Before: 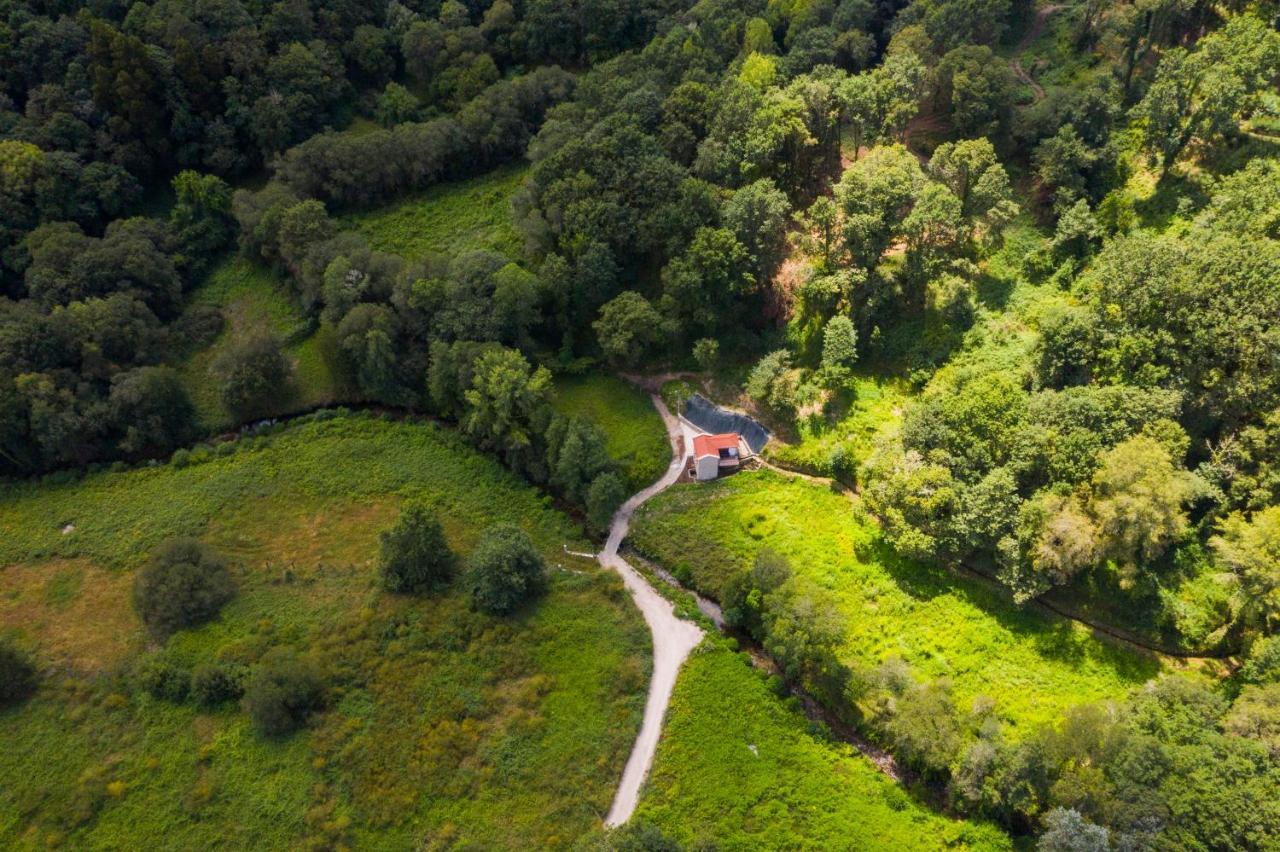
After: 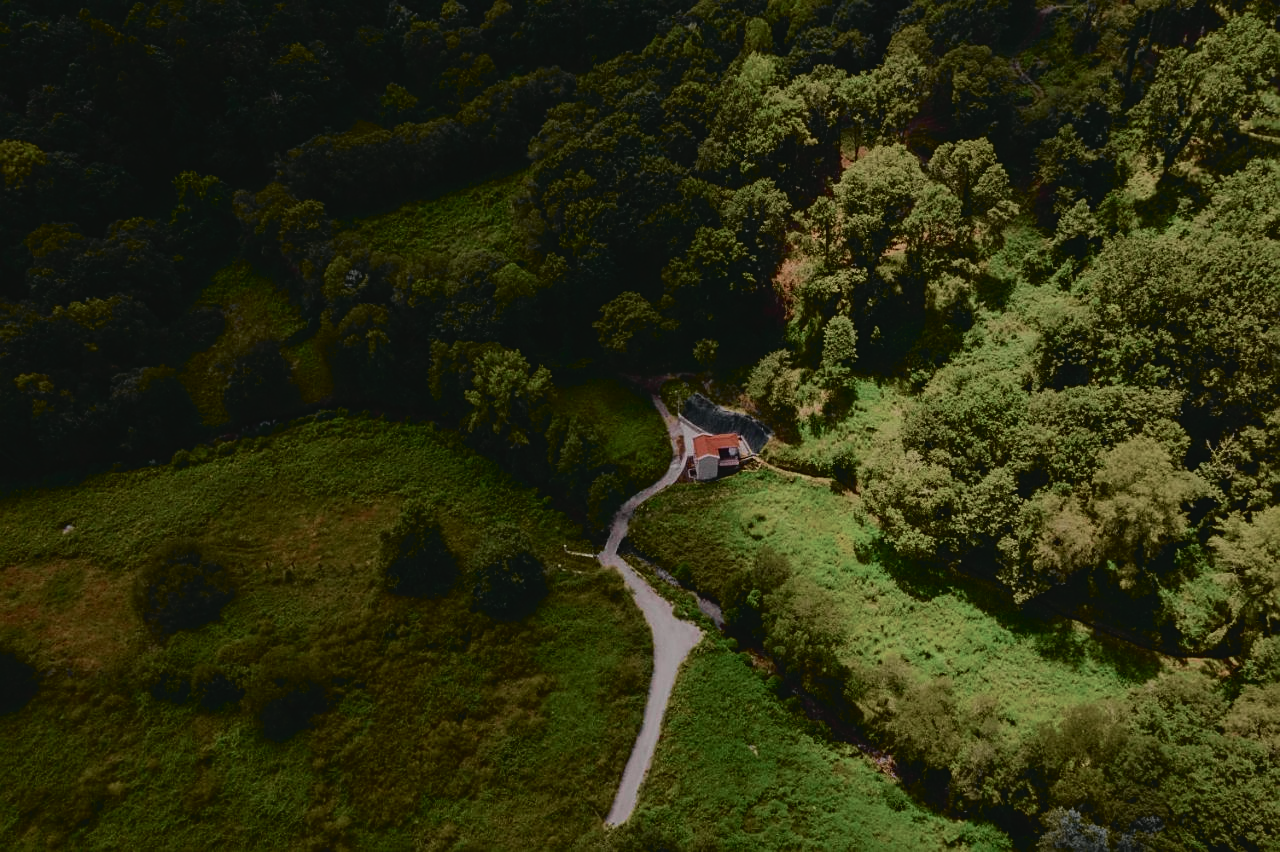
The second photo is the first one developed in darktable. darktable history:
tone curve: curves: ch0 [(0, 0.039) (0.113, 0.081) (0.204, 0.204) (0.498, 0.608) (0.709, 0.819) (0.984, 0.961)]; ch1 [(0, 0) (0.172, 0.123) (0.317, 0.272) (0.414, 0.382) (0.476, 0.479) (0.505, 0.501) (0.528, 0.54) (0.618, 0.647) (0.709, 0.764) (1, 1)]; ch2 [(0, 0) (0.411, 0.424) (0.492, 0.502) (0.521, 0.513) (0.537, 0.57) (0.686, 0.638) (1, 1)], color space Lab, independent channels, preserve colors none
exposure: exposure -1.979 EV, compensate highlight preservation false
sharpen: radius 1.953
